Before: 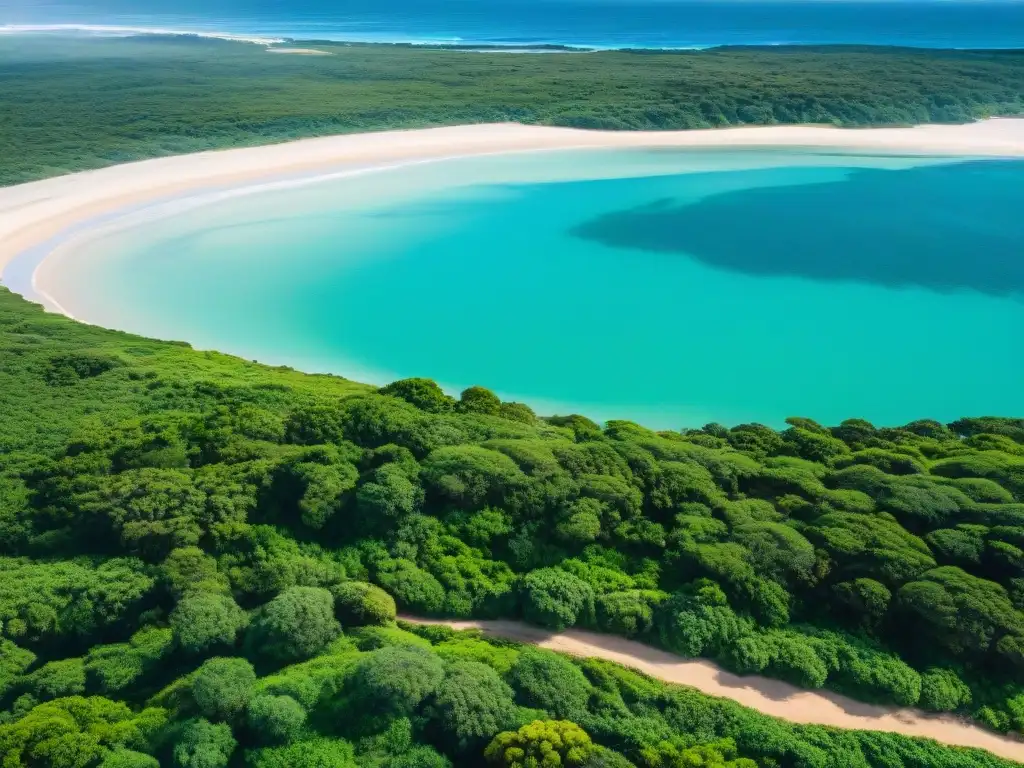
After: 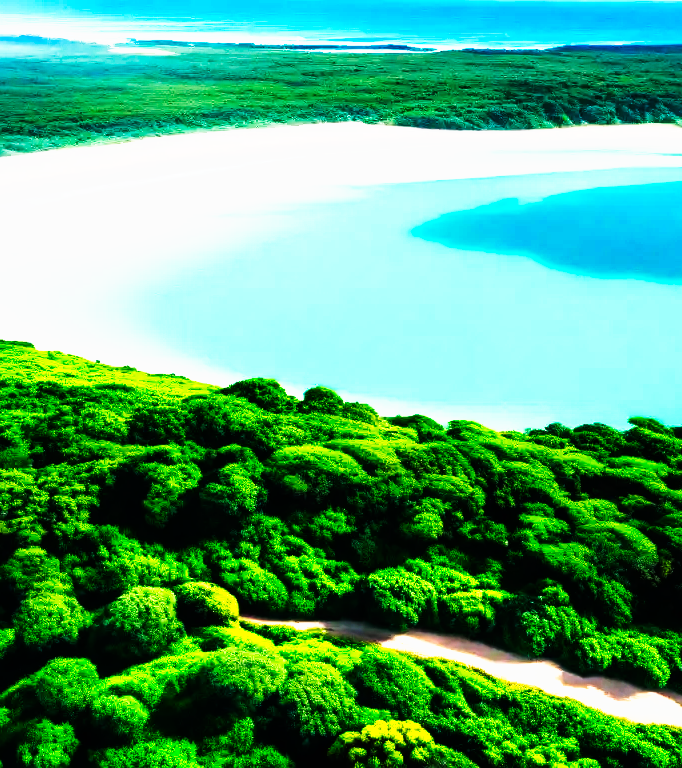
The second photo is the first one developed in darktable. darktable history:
tone curve: curves: ch0 [(0, 0) (0.003, 0) (0.011, 0.001) (0.025, 0.003) (0.044, 0.003) (0.069, 0.006) (0.1, 0.009) (0.136, 0.014) (0.177, 0.029) (0.224, 0.061) (0.277, 0.127) (0.335, 0.218) (0.399, 0.38) (0.468, 0.588) (0.543, 0.809) (0.623, 0.947) (0.709, 0.987) (0.801, 0.99) (0.898, 0.99) (1, 1)], preserve colors none
crop: left 15.419%, right 17.914%
